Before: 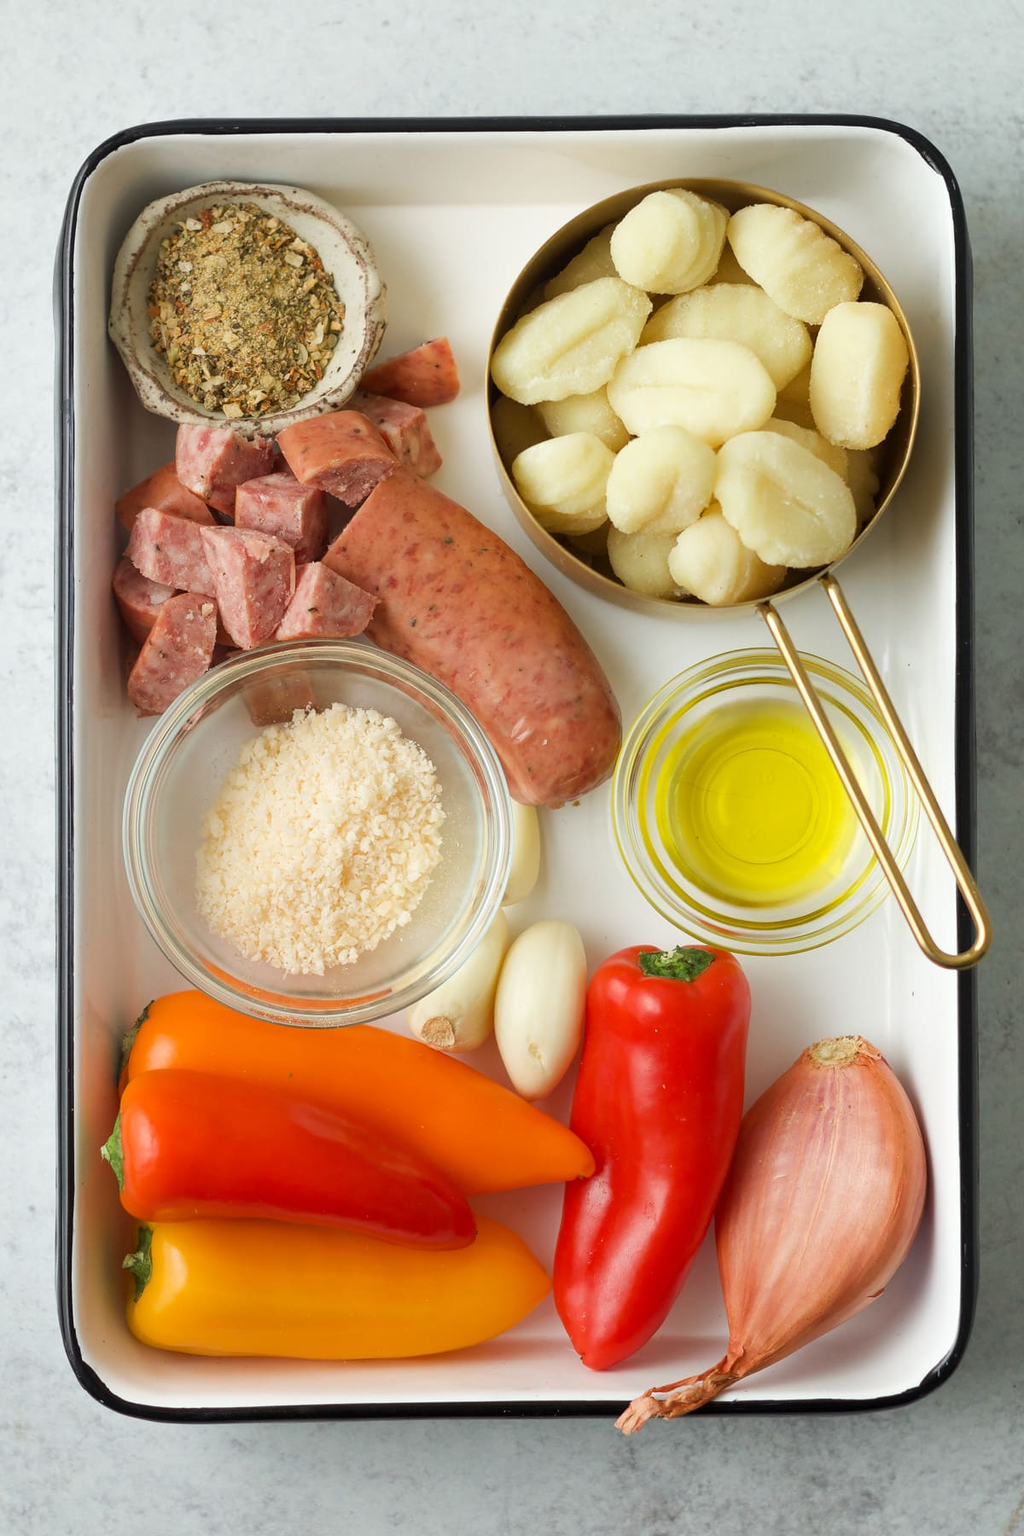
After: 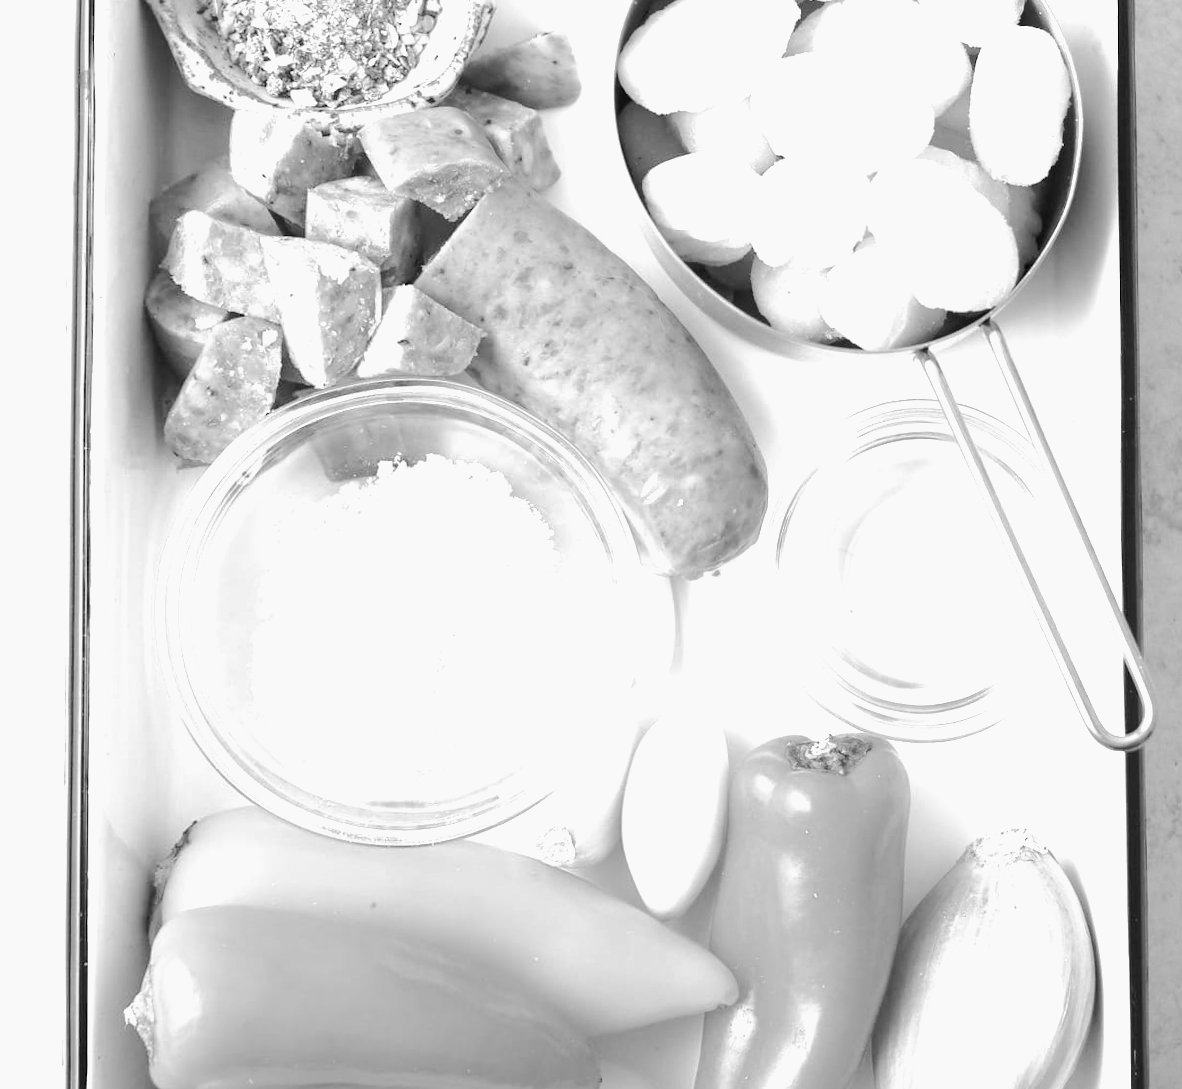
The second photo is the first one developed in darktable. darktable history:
crop: top 16.727%, bottom 16.727%
exposure: black level correction 0, exposure 1.625 EV, compensate exposure bias true, compensate highlight preservation false
tone curve: curves: ch0 [(0, 0) (0.052, 0.018) (0.236, 0.207) (0.41, 0.417) (0.485, 0.518) (0.54, 0.584) (0.625, 0.666) (0.845, 0.828) (0.994, 0.964)]; ch1 [(0, 0) (0.136, 0.146) (0.317, 0.34) (0.382, 0.408) (0.434, 0.441) (0.472, 0.479) (0.498, 0.501) (0.557, 0.558) (0.616, 0.59) (0.739, 0.7) (1, 1)]; ch2 [(0, 0) (0.352, 0.403) (0.447, 0.466) (0.482, 0.482) (0.528, 0.526) (0.586, 0.577) (0.618, 0.621) (0.785, 0.747) (1, 1)], color space Lab, independent channels, preserve colors none
rotate and perspective: rotation -0.013°, lens shift (vertical) -0.027, lens shift (horizontal) 0.178, crop left 0.016, crop right 0.989, crop top 0.082, crop bottom 0.918
monochrome: a 32, b 64, size 2.3
velvia: strength 15%
color contrast: green-magenta contrast 0, blue-yellow contrast 0
